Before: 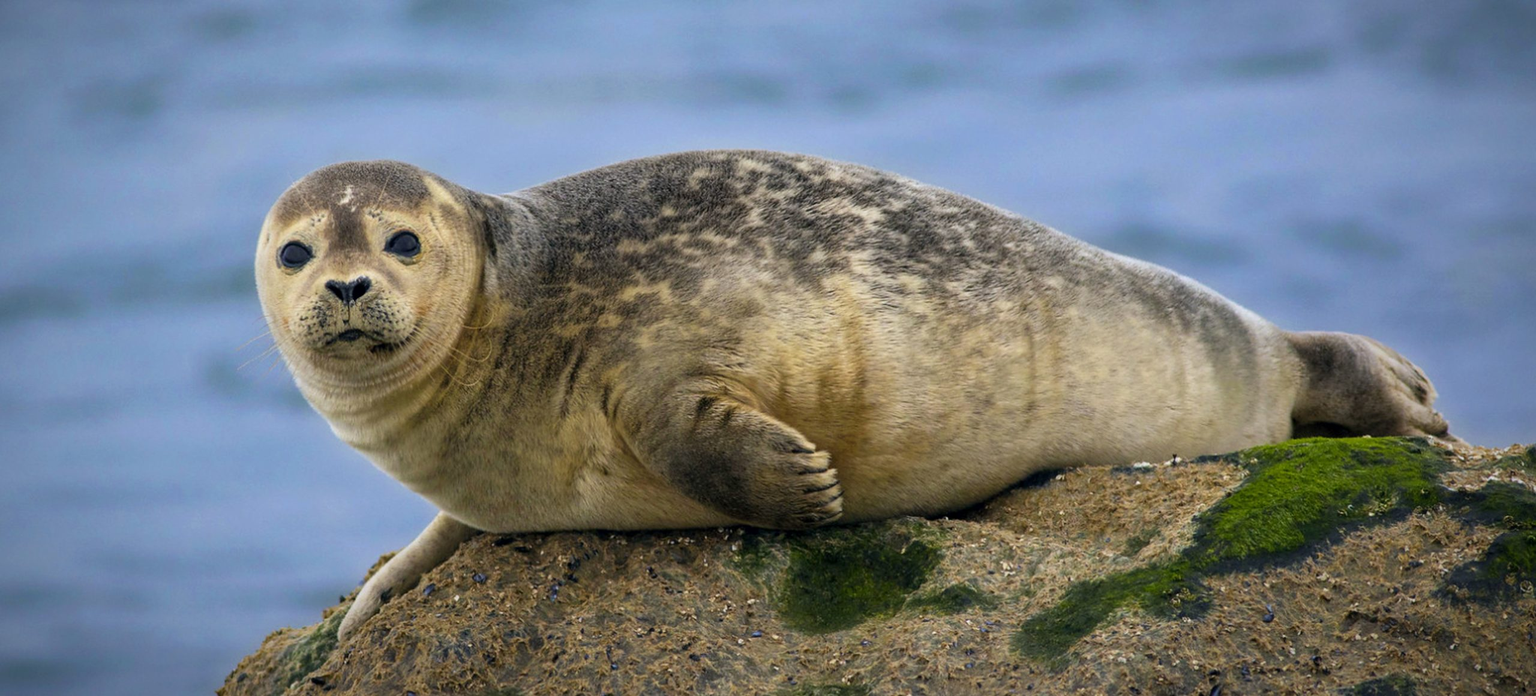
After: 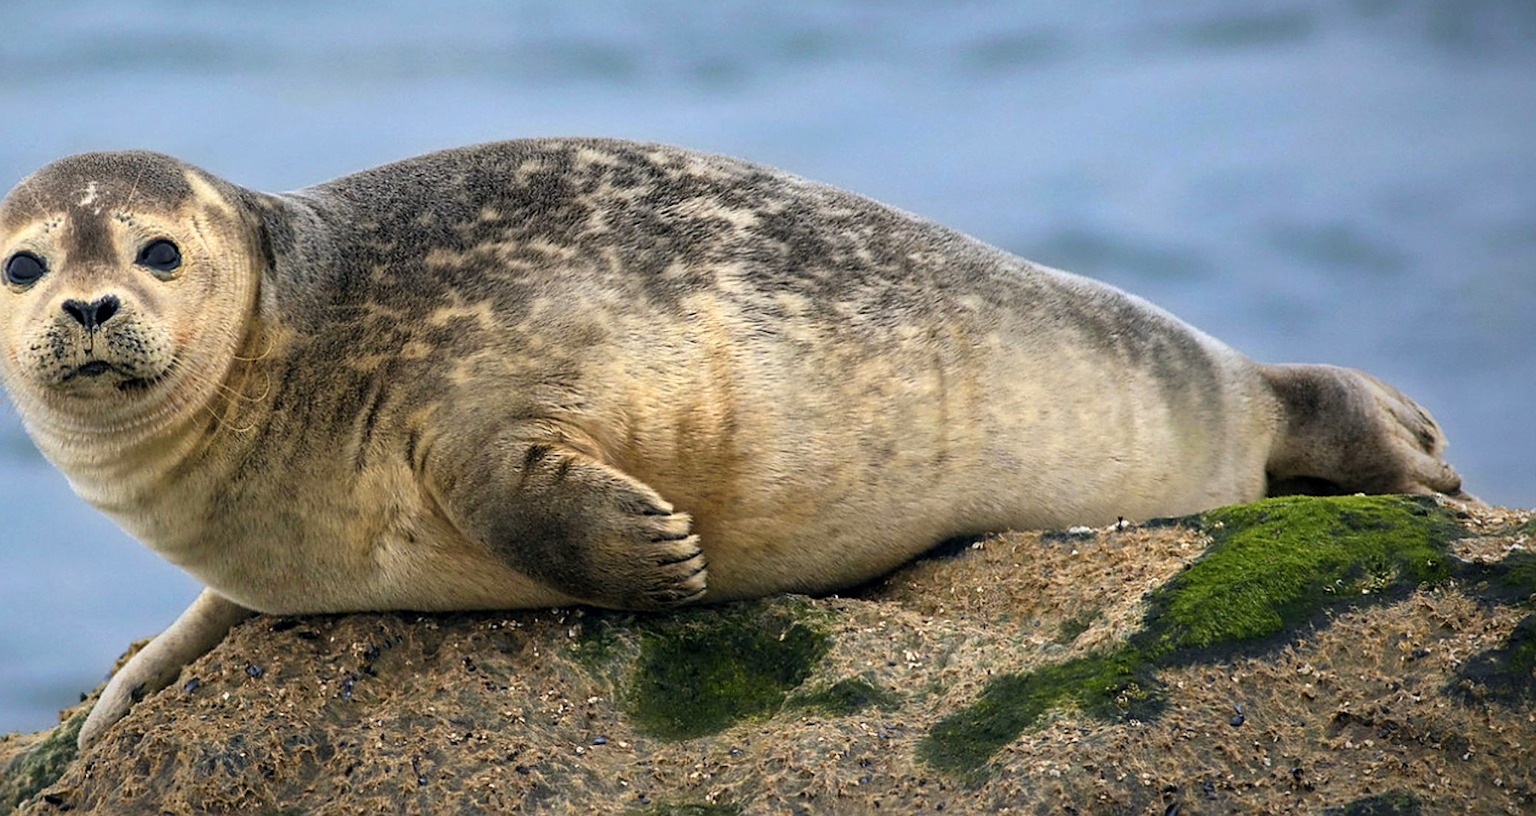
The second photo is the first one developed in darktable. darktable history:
crop and rotate: left 17.959%, top 5.771%, right 1.742%
sharpen: on, module defaults
color zones: curves: ch0 [(0.018, 0.548) (0.224, 0.64) (0.425, 0.447) (0.675, 0.575) (0.732, 0.579)]; ch1 [(0.066, 0.487) (0.25, 0.5) (0.404, 0.43) (0.75, 0.421) (0.956, 0.421)]; ch2 [(0.044, 0.561) (0.215, 0.465) (0.399, 0.544) (0.465, 0.548) (0.614, 0.447) (0.724, 0.43) (0.882, 0.623) (0.956, 0.632)]
